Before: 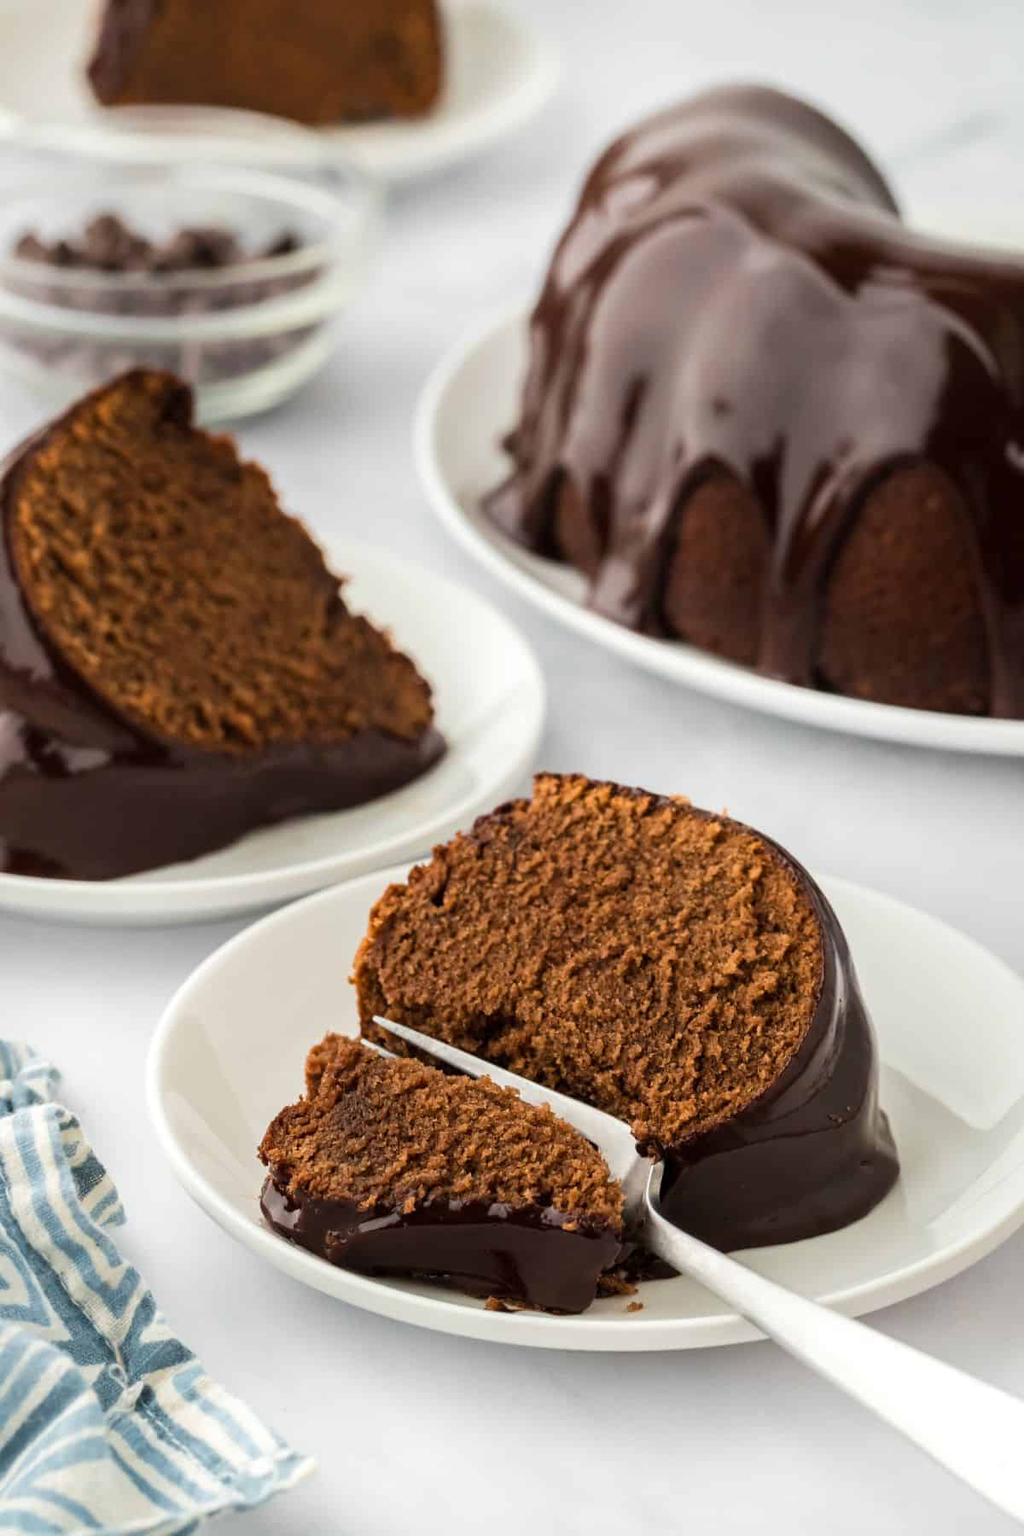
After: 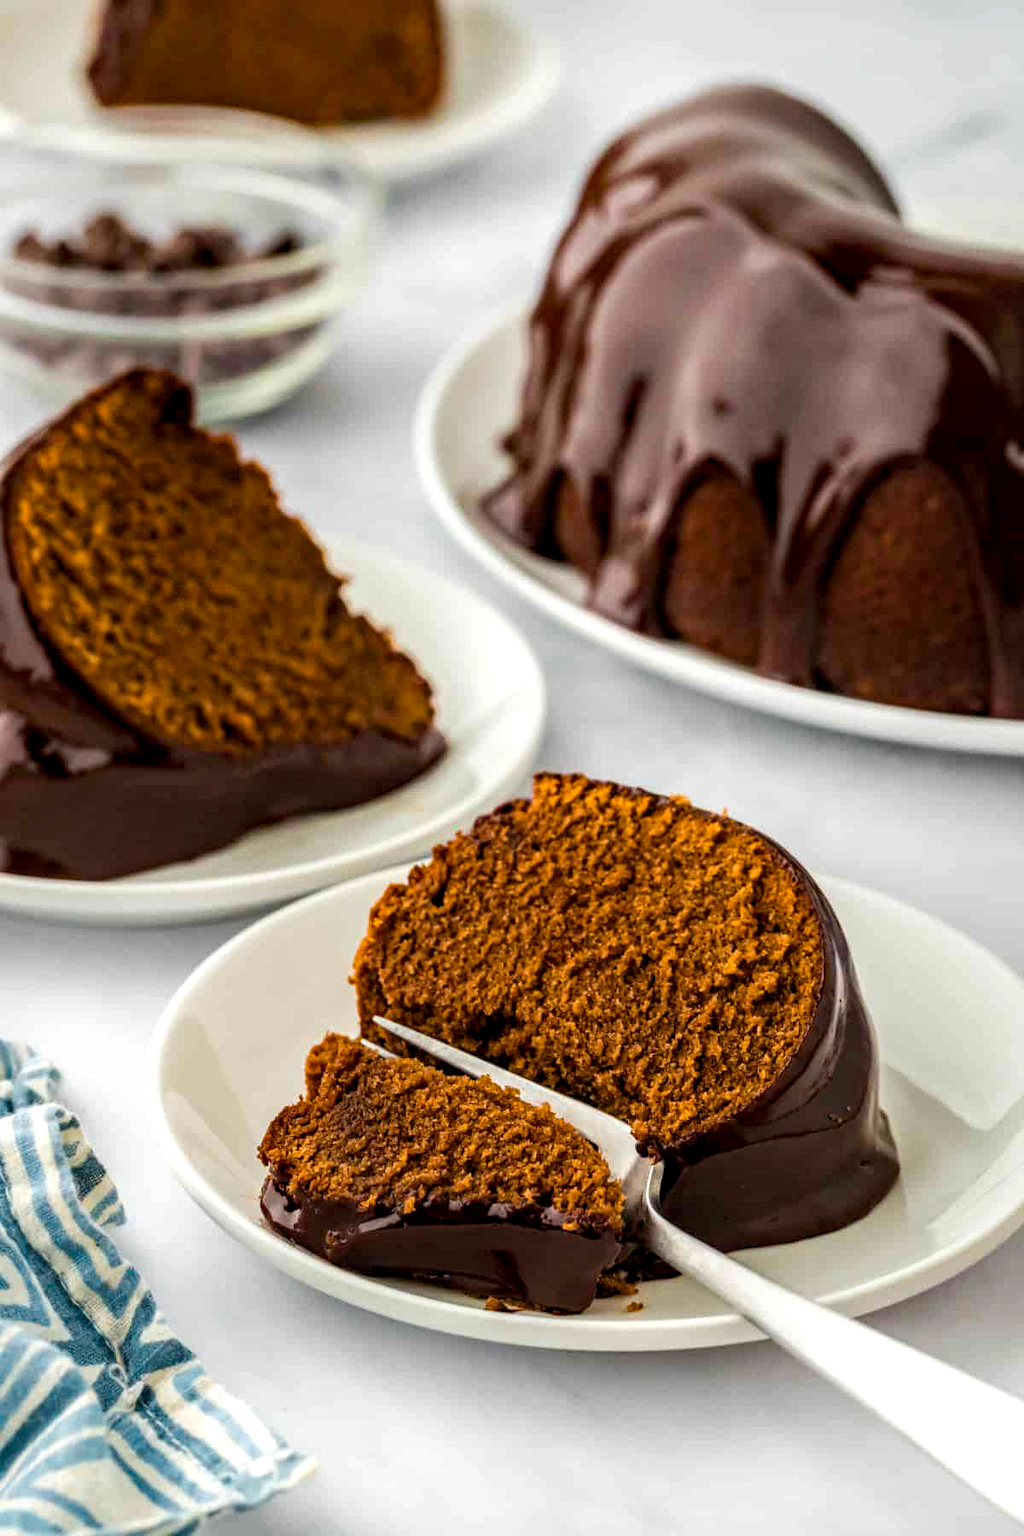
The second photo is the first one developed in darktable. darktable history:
local contrast: detail 144%
color balance rgb: linear chroma grading › global chroma 14.759%, perceptual saturation grading › global saturation 25.752%
haze removal: compatibility mode true, adaptive false
